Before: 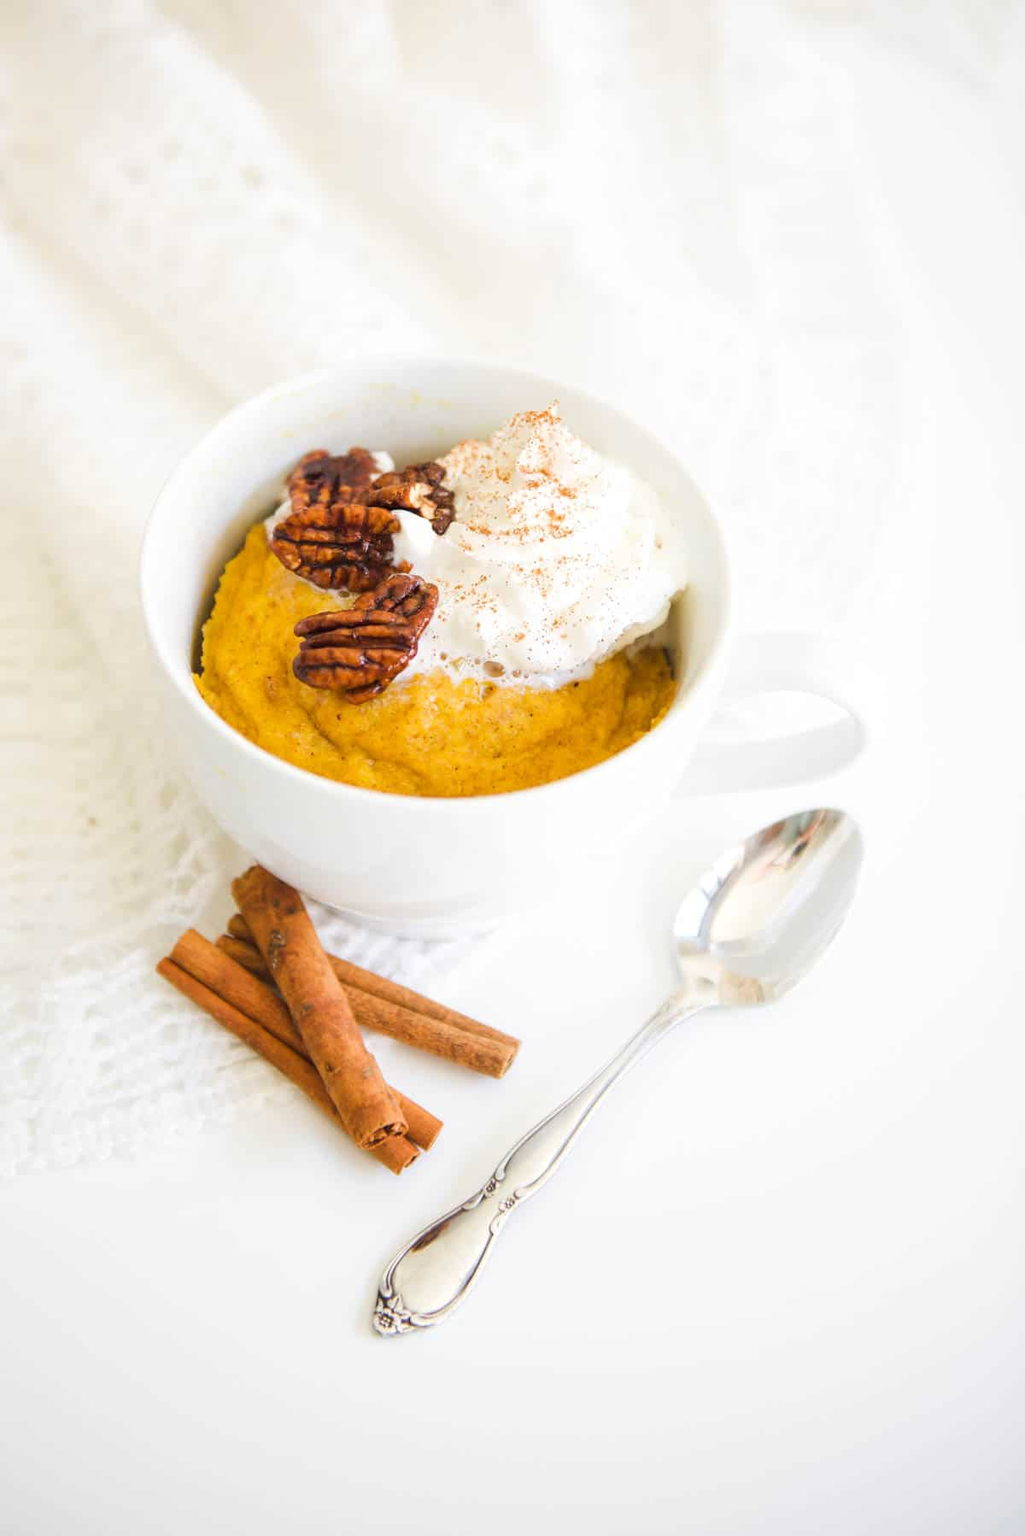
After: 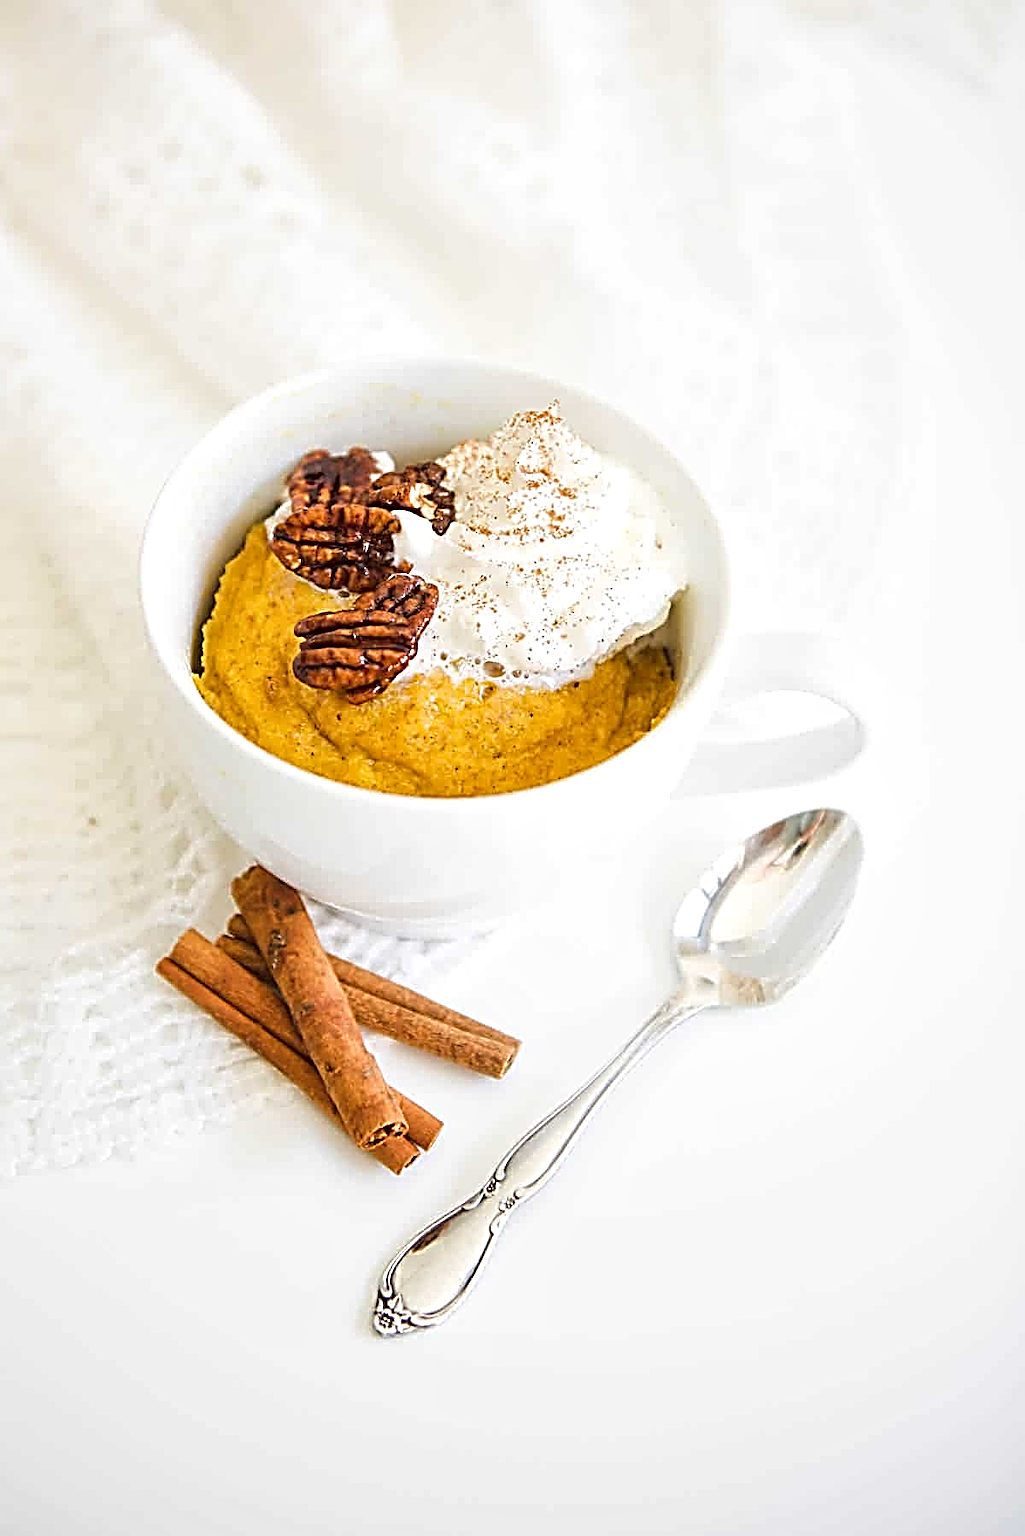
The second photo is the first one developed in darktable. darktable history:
local contrast: mode bilateral grid, contrast 20, coarseness 51, detail 132%, midtone range 0.2
sharpen: radius 3.159, amount 1.743
